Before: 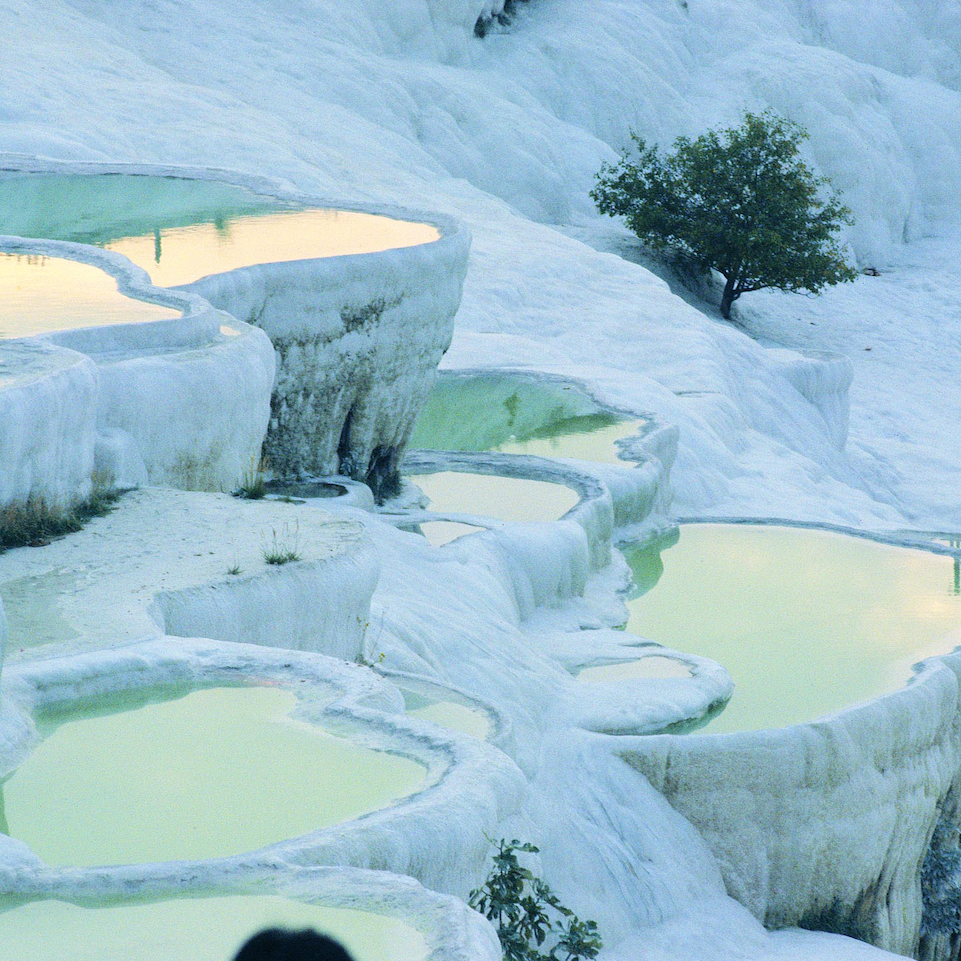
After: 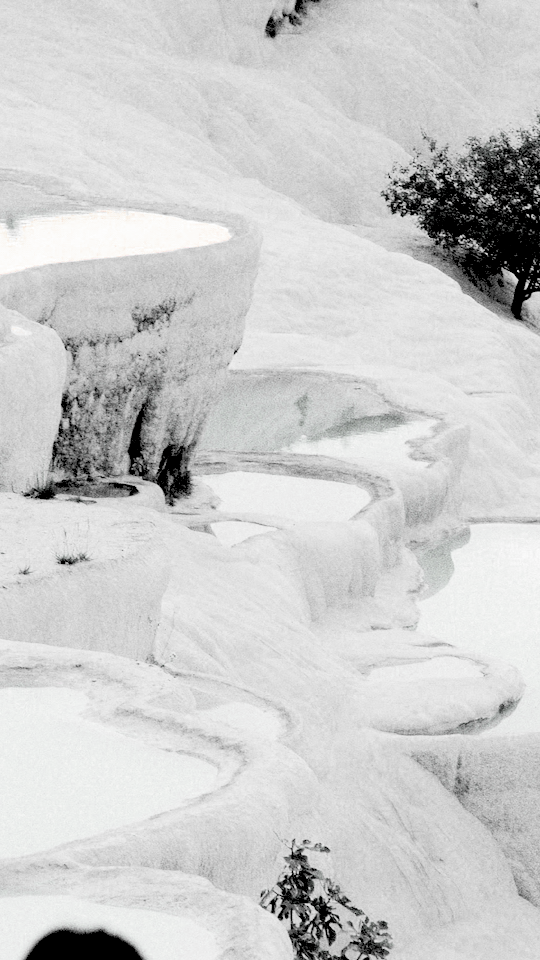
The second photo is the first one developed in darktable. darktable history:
crop: left 21.802%, right 21.976%, bottom 0.007%
exposure: black level correction 0.037, exposure 0.905 EV, compensate exposure bias true, compensate highlight preservation false
filmic rgb: black relative exposure -5.08 EV, white relative exposure 3.98 EV, hardness 2.89, contrast 1.198, color science v6 (2022)
contrast brightness saturation: saturation -0.176
color zones: curves: ch0 [(0, 0.497) (0.096, 0.361) (0.221, 0.538) (0.429, 0.5) (0.571, 0.5) (0.714, 0.5) (0.857, 0.5) (1, 0.497)]; ch1 [(0, 0.5) (0.143, 0.5) (0.257, -0.002) (0.429, 0.04) (0.571, -0.001) (0.714, -0.015) (0.857, 0.024) (1, 0.5)]
